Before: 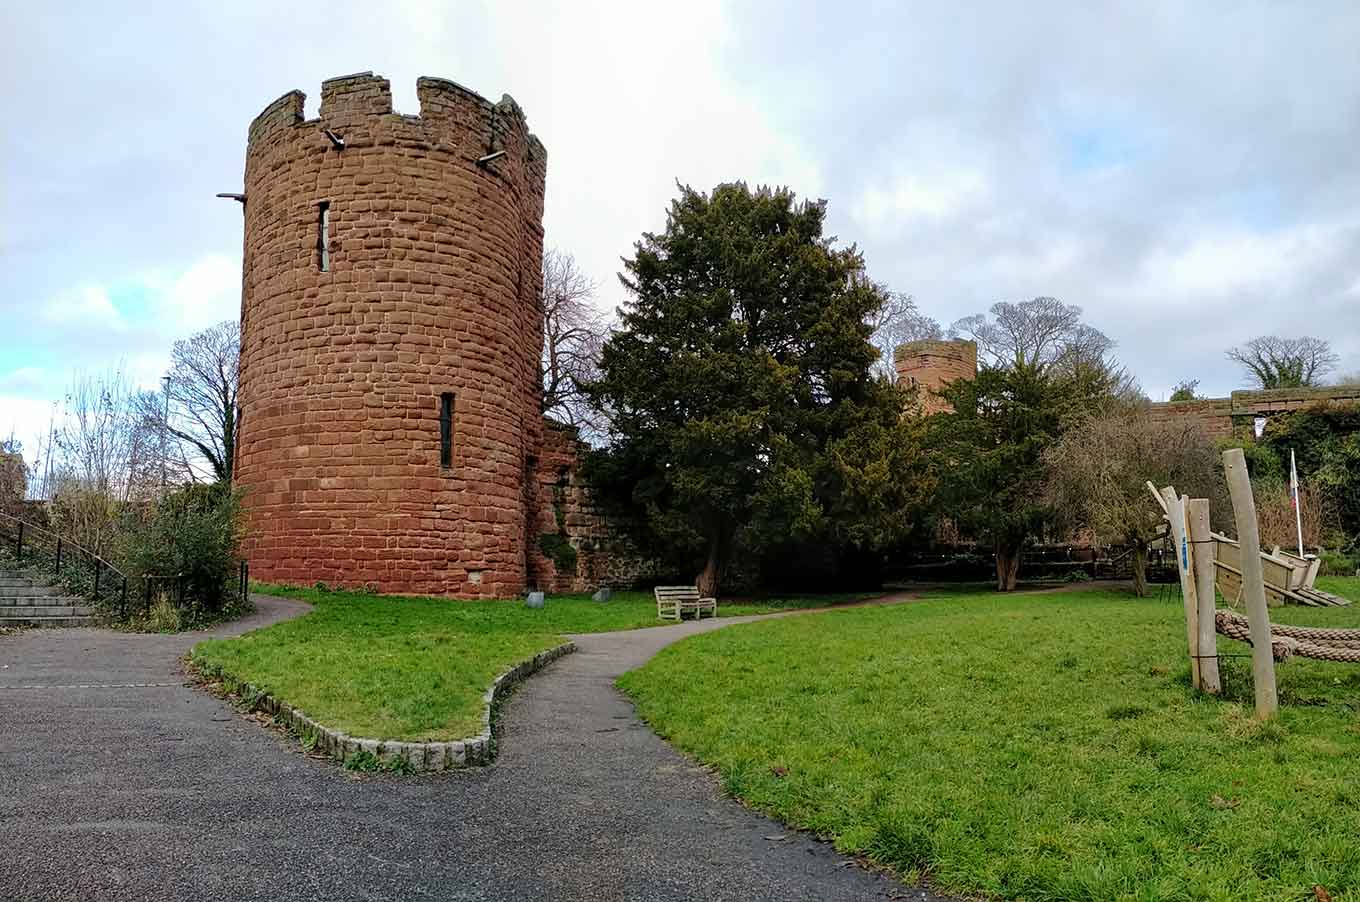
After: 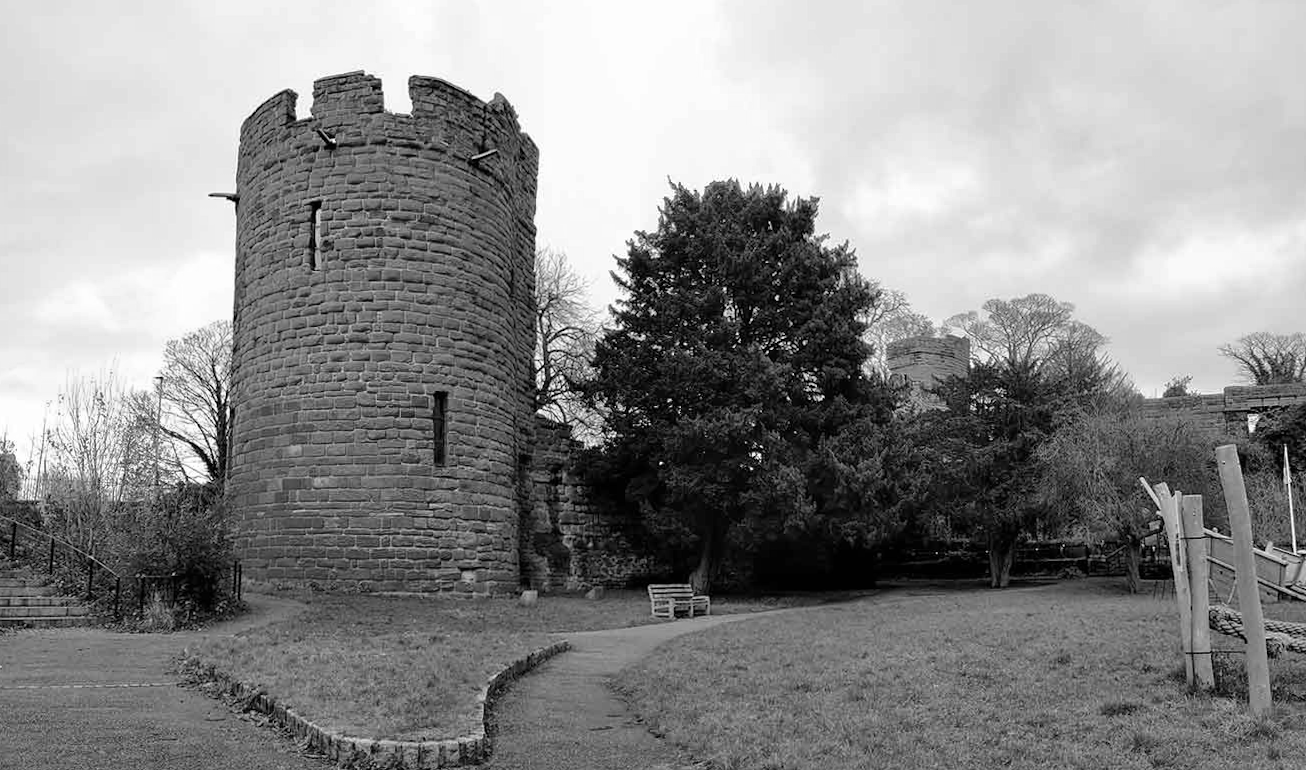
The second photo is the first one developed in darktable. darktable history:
monochrome: on, module defaults
crop and rotate: angle 0.2°, left 0.275%, right 3.127%, bottom 14.18%
